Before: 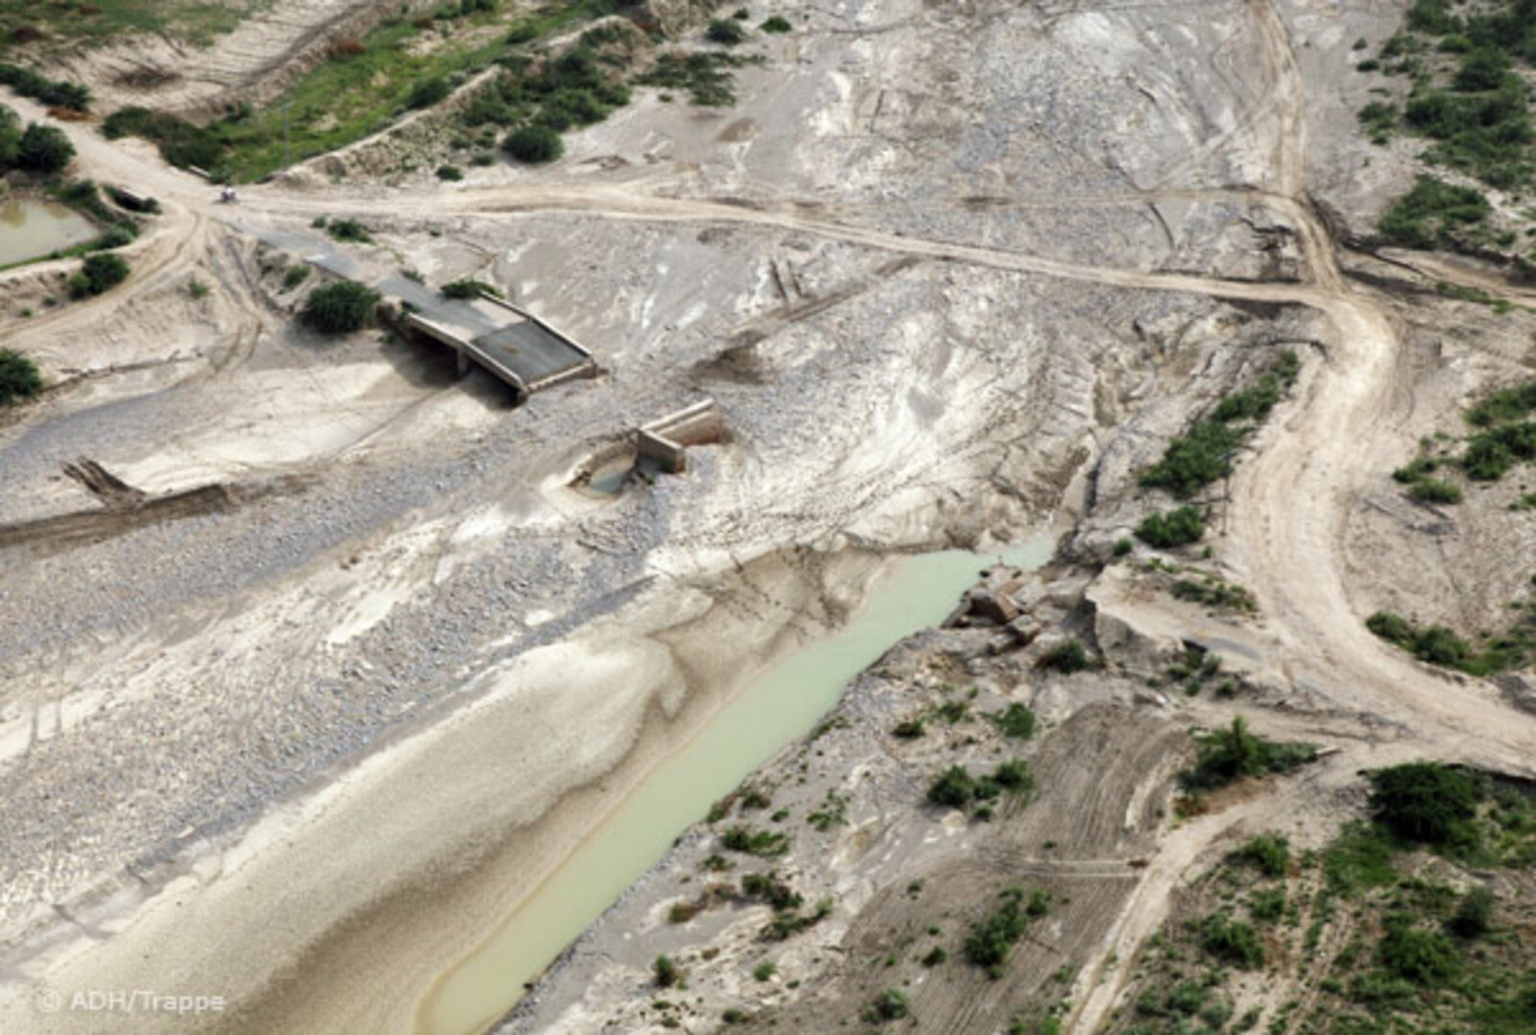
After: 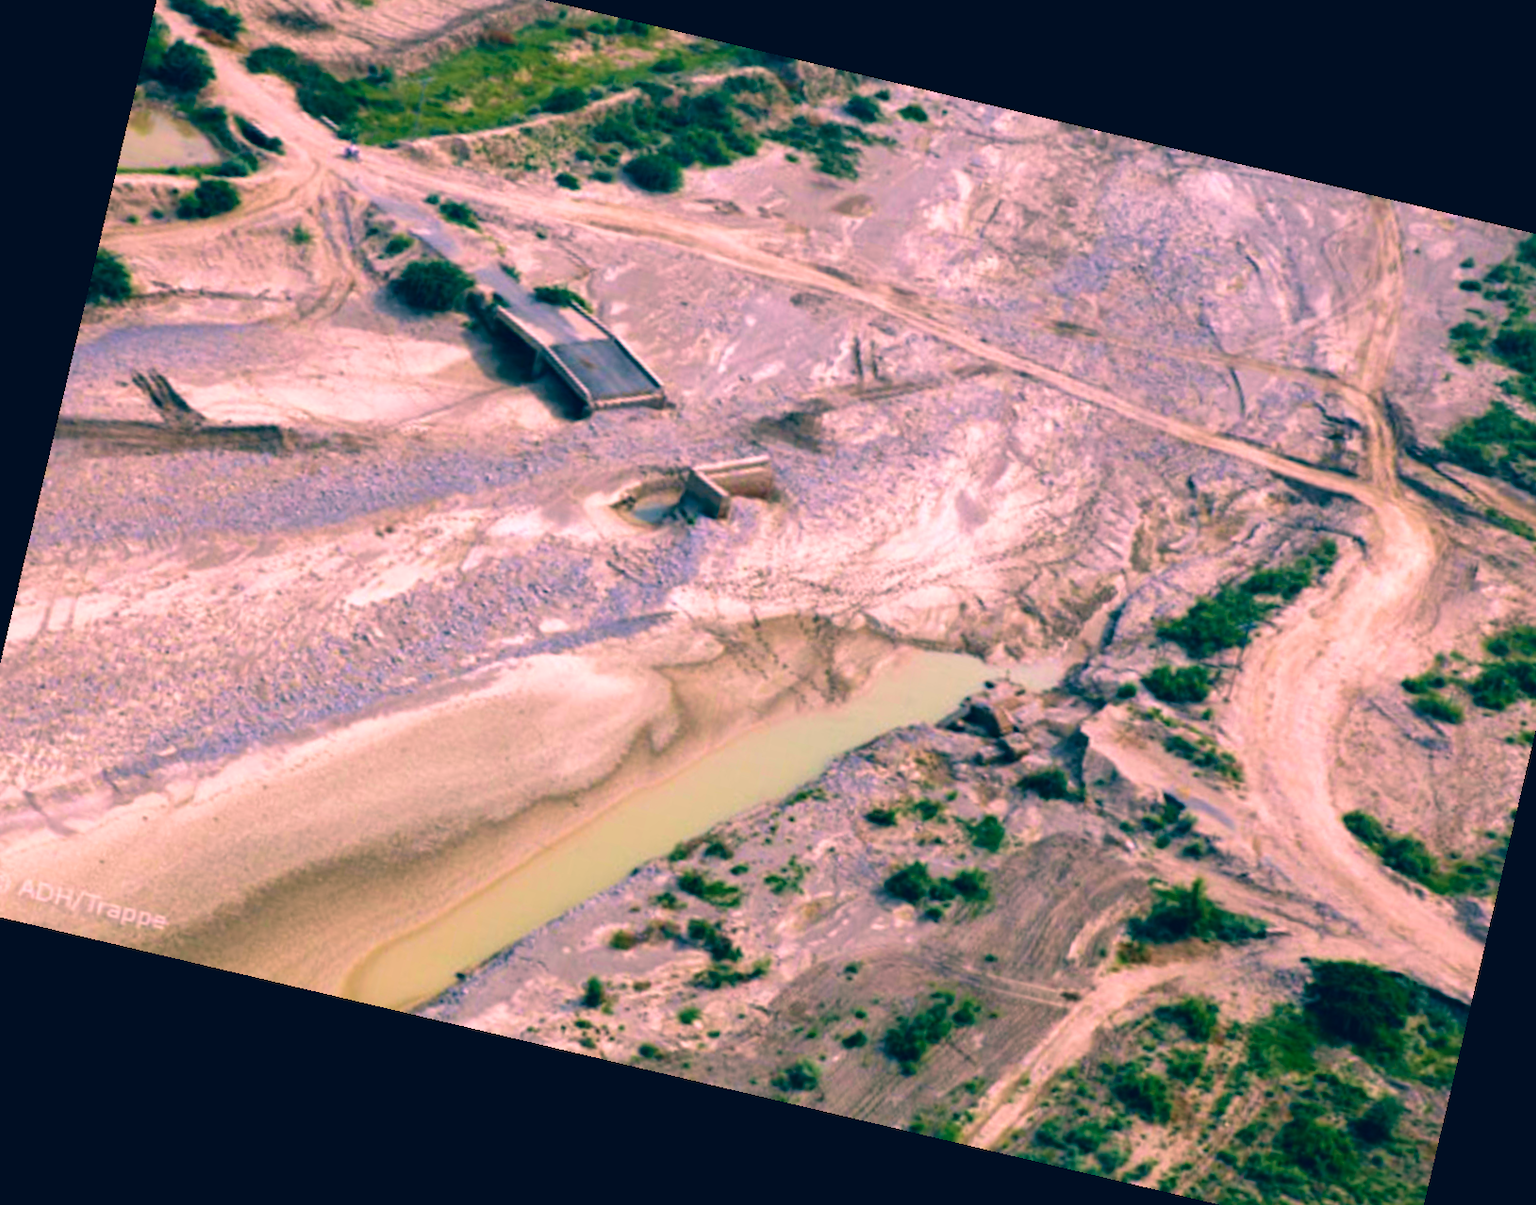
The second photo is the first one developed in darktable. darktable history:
velvia: strength 50%
rotate and perspective: rotation 13.27°, automatic cropping off
crop: left 3.305%, top 6.436%, right 6.389%, bottom 3.258%
color correction: highlights a* 17.03, highlights b* 0.205, shadows a* -15.38, shadows b* -14.56, saturation 1.5
